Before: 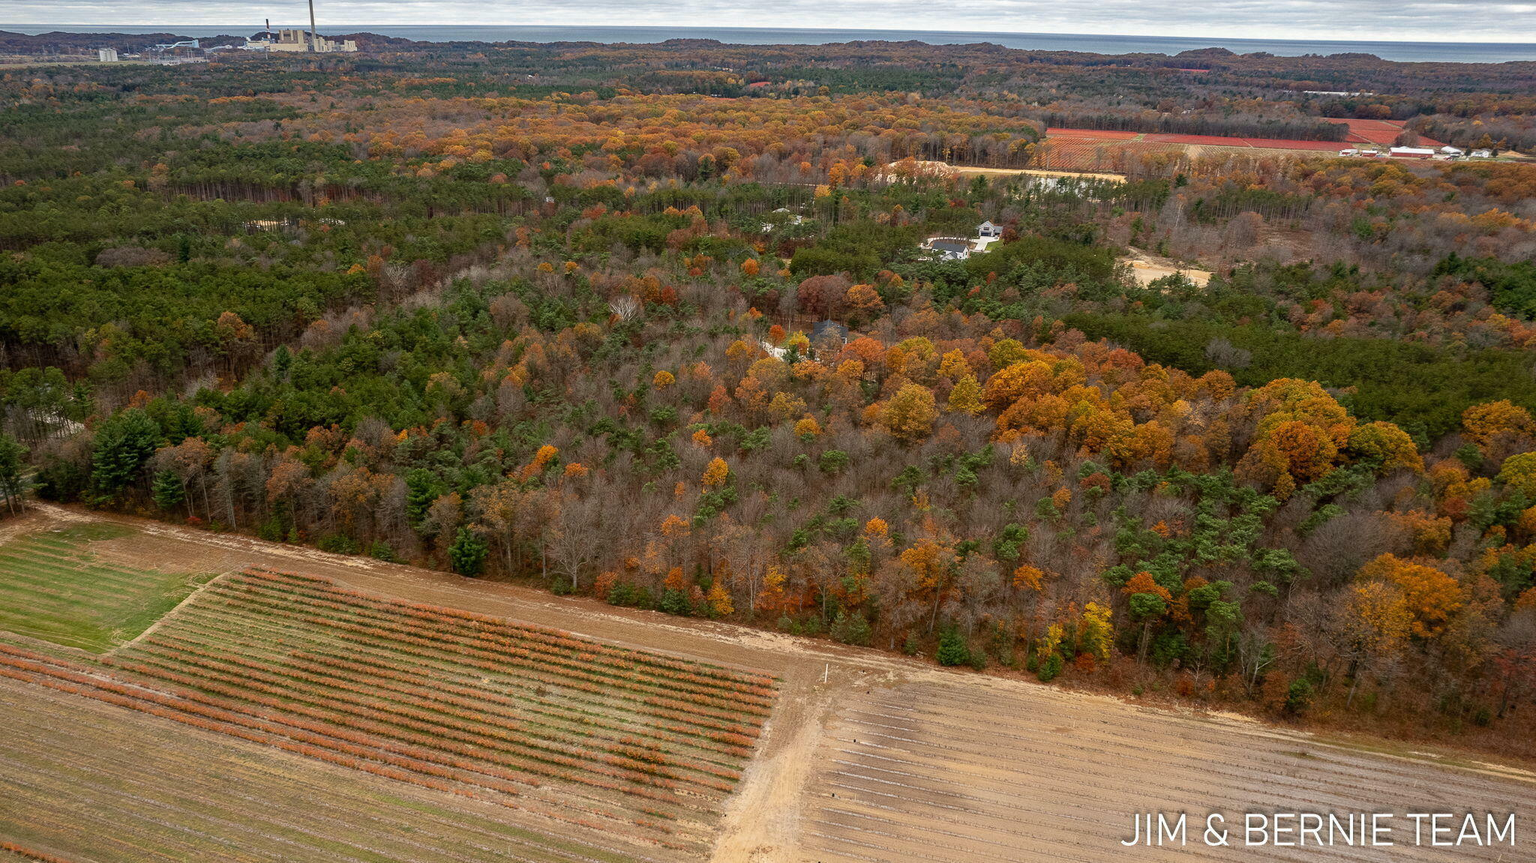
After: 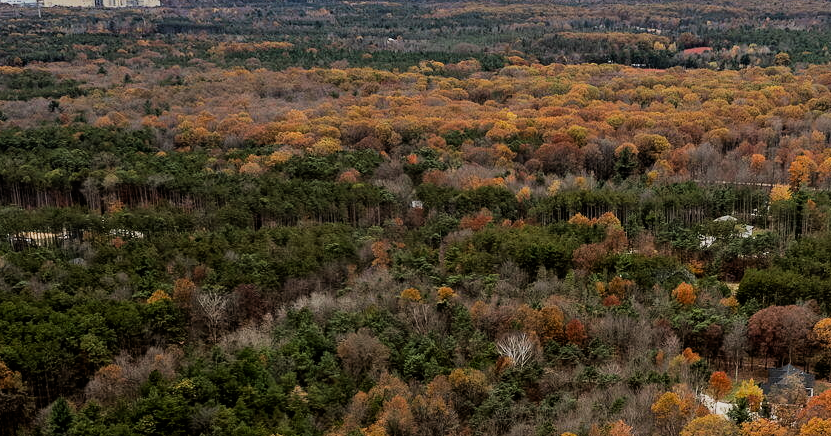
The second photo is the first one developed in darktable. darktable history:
filmic rgb: black relative exposure -5 EV, hardness 2.88, contrast 1.3, highlights saturation mix -30%
crop: left 15.452%, top 5.459%, right 43.956%, bottom 56.62%
